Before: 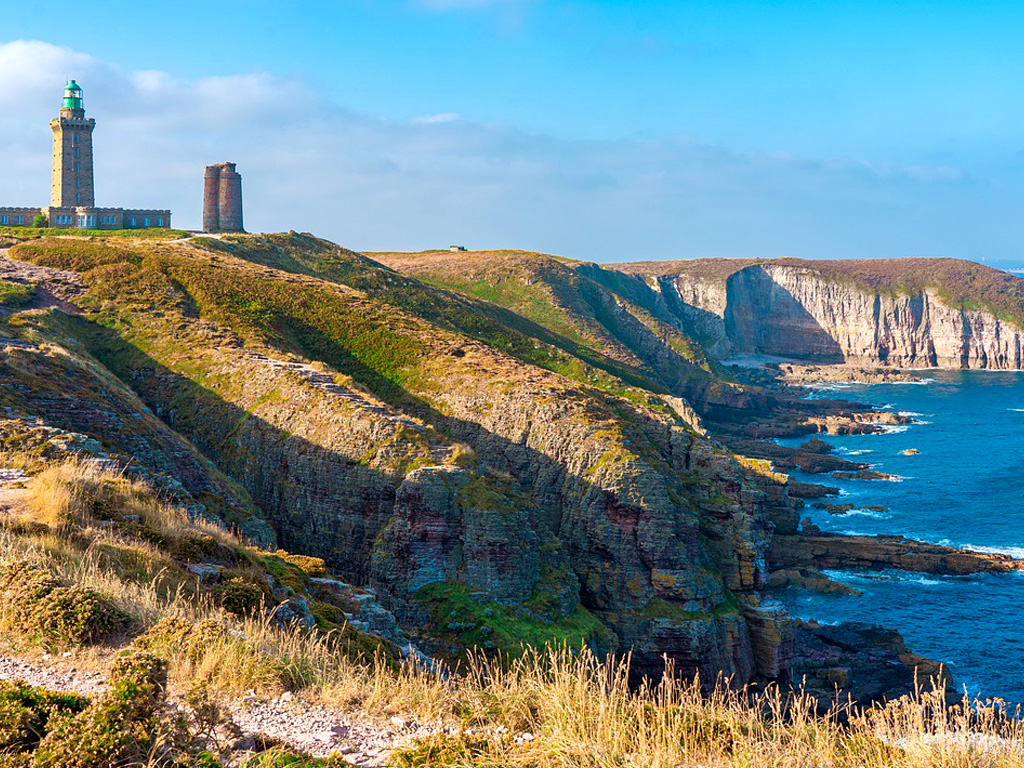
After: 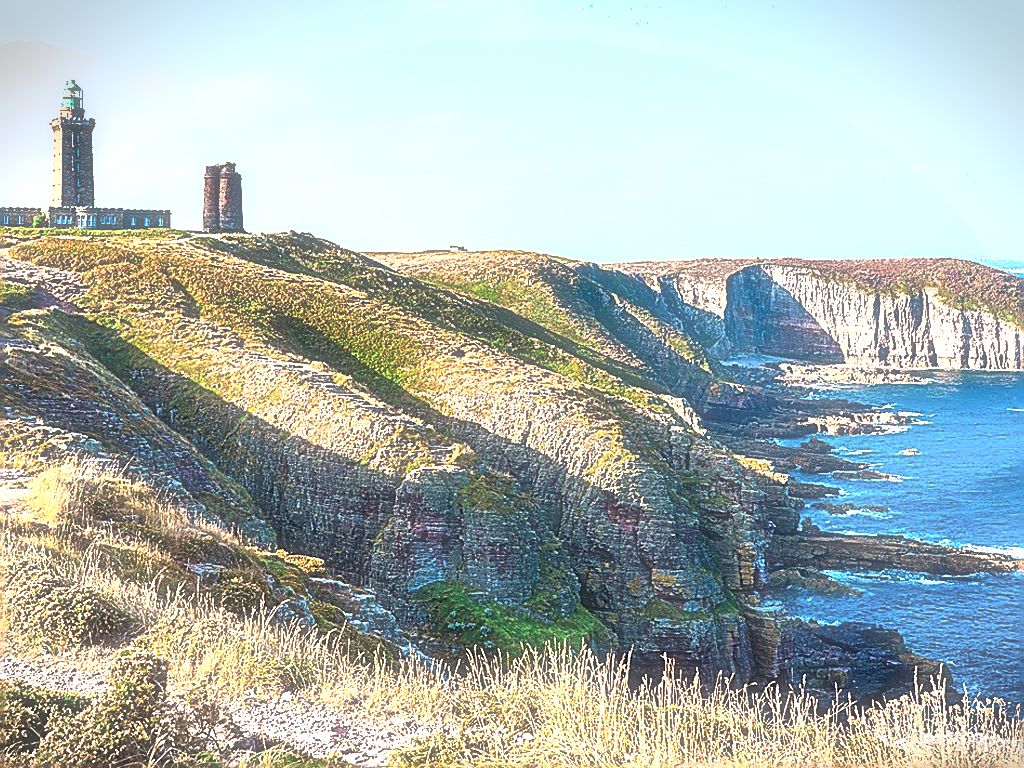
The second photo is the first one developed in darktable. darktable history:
sharpen: amount 1.861
shadows and highlights: shadows 22.7, highlights -48.71, soften with gaussian
soften: size 60.24%, saturation 65.46%, brightness 0.506 EV, mix 25.7%
vignetting: fall-off start 100%, brightness -0.406, saturation -0.3, width/height ratio 1.324, dithering 8-bit output, unbound false
exposure: black level correction 0, exposure 1.2 EV, compensate highlight preservation false
